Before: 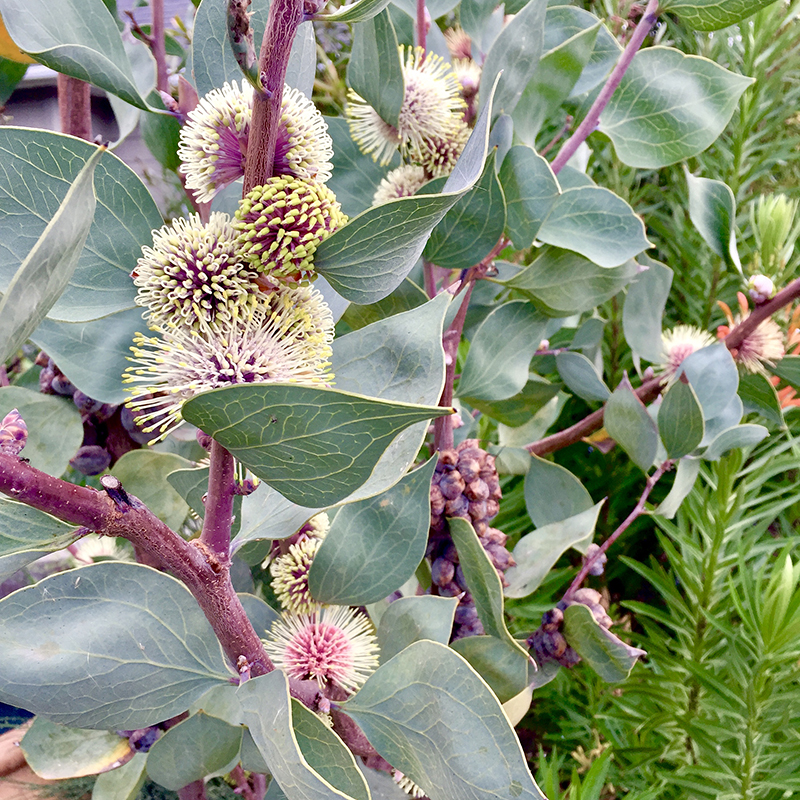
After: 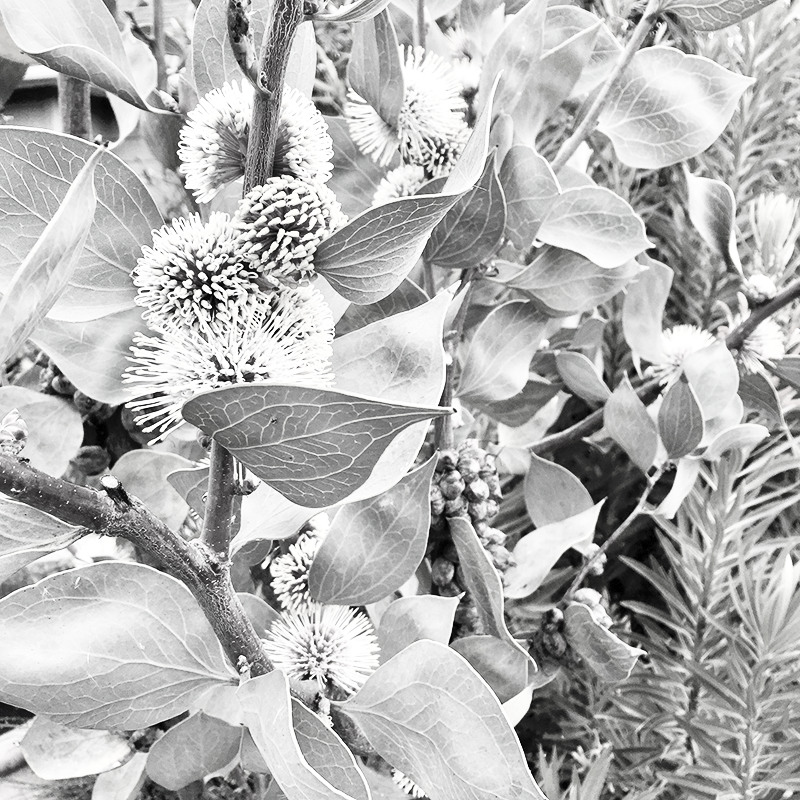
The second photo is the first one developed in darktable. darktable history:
color correction: highlights b* 0.026, saturation 2.21
tone equalizer: -8 EV -0.001 EV, -7 EV 0.003 EV, -6 EV -0.002 EV, -5 EV -0.009 EV, -4 EV -0.081 EV, -3 EV -0.198 EV, -2 EV -0.296 EV, -1 EV 0.082 EV, +0 EV 0.327 EV, edges refinement/feathering 500, mask exposure compensation -1.57 EV, preserve details no
contrast brightness saturation: contrast 0.547, brightness 0.47, saturation -0.99
